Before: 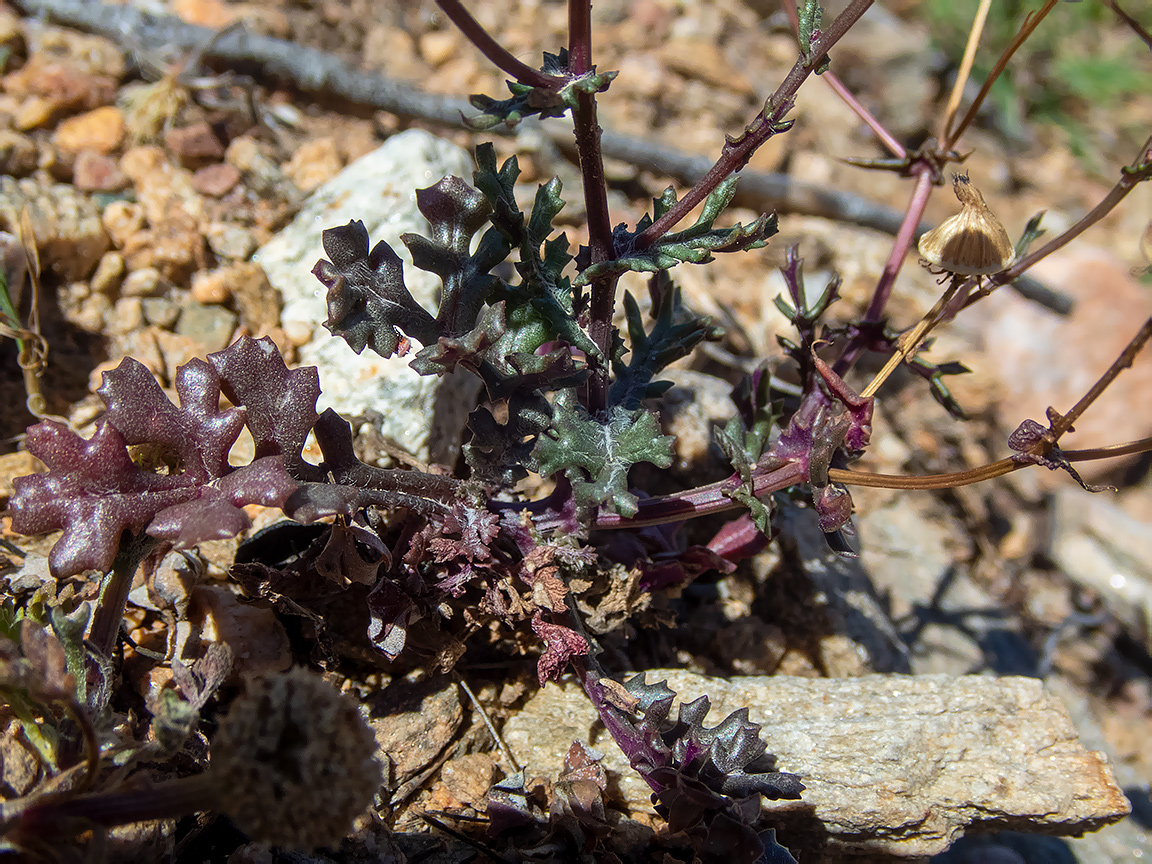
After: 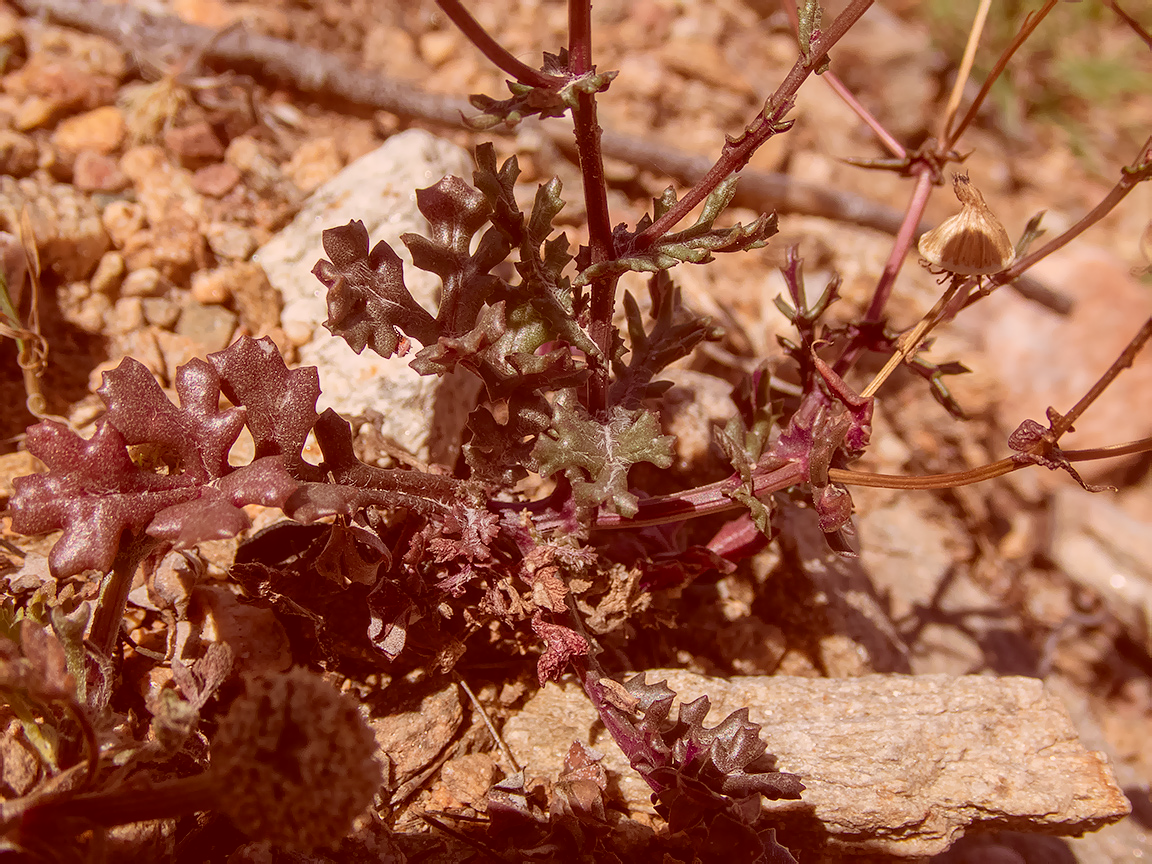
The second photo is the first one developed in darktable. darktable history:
color correction: highlights a* 9.03, highlights b* 8.71, shadows a* 40, shadows b* 40, saturation 0.8
contrast brightness saturation: contrast -0.15, brightness 0.05, saturation -0.12
